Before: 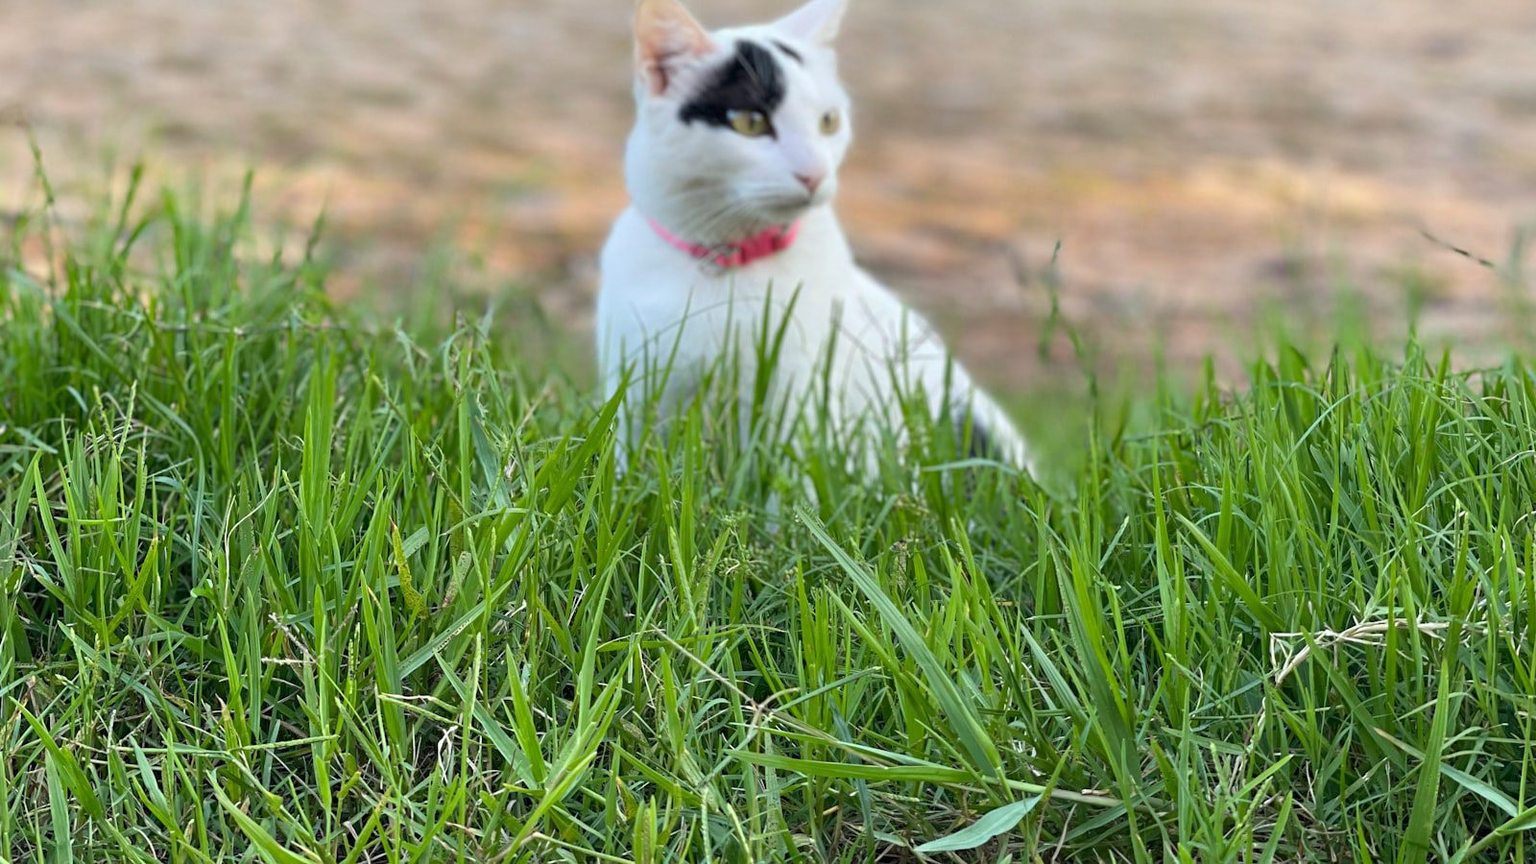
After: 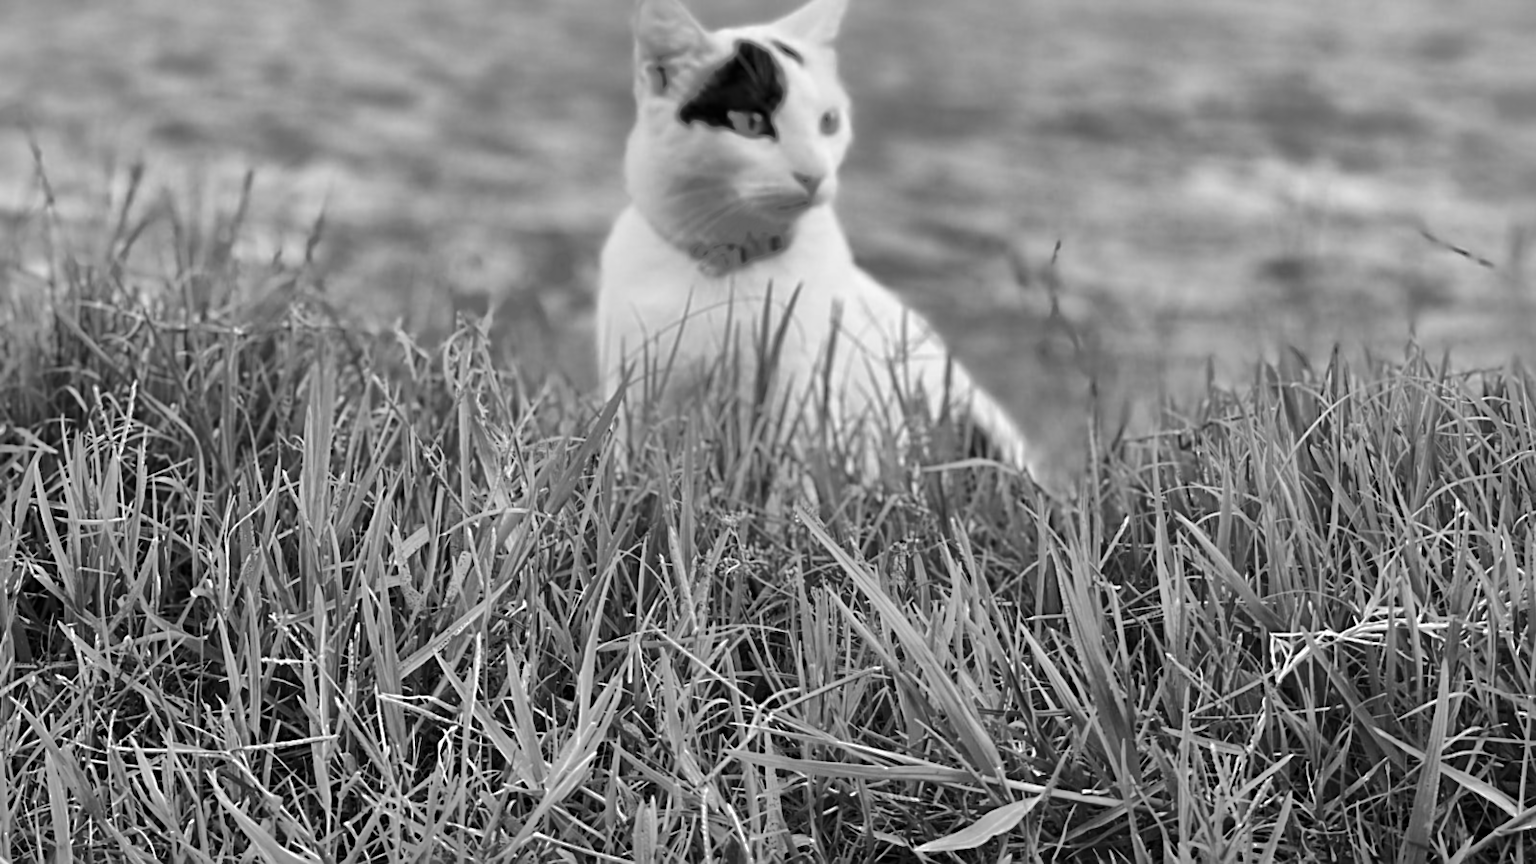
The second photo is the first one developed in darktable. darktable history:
shadows and highlights: shadows -19.91, highlights -73.15
sharpen: on, module defaults
lowpass: radius 0.76, contrast 1.56, saturation 0, unbound 0
